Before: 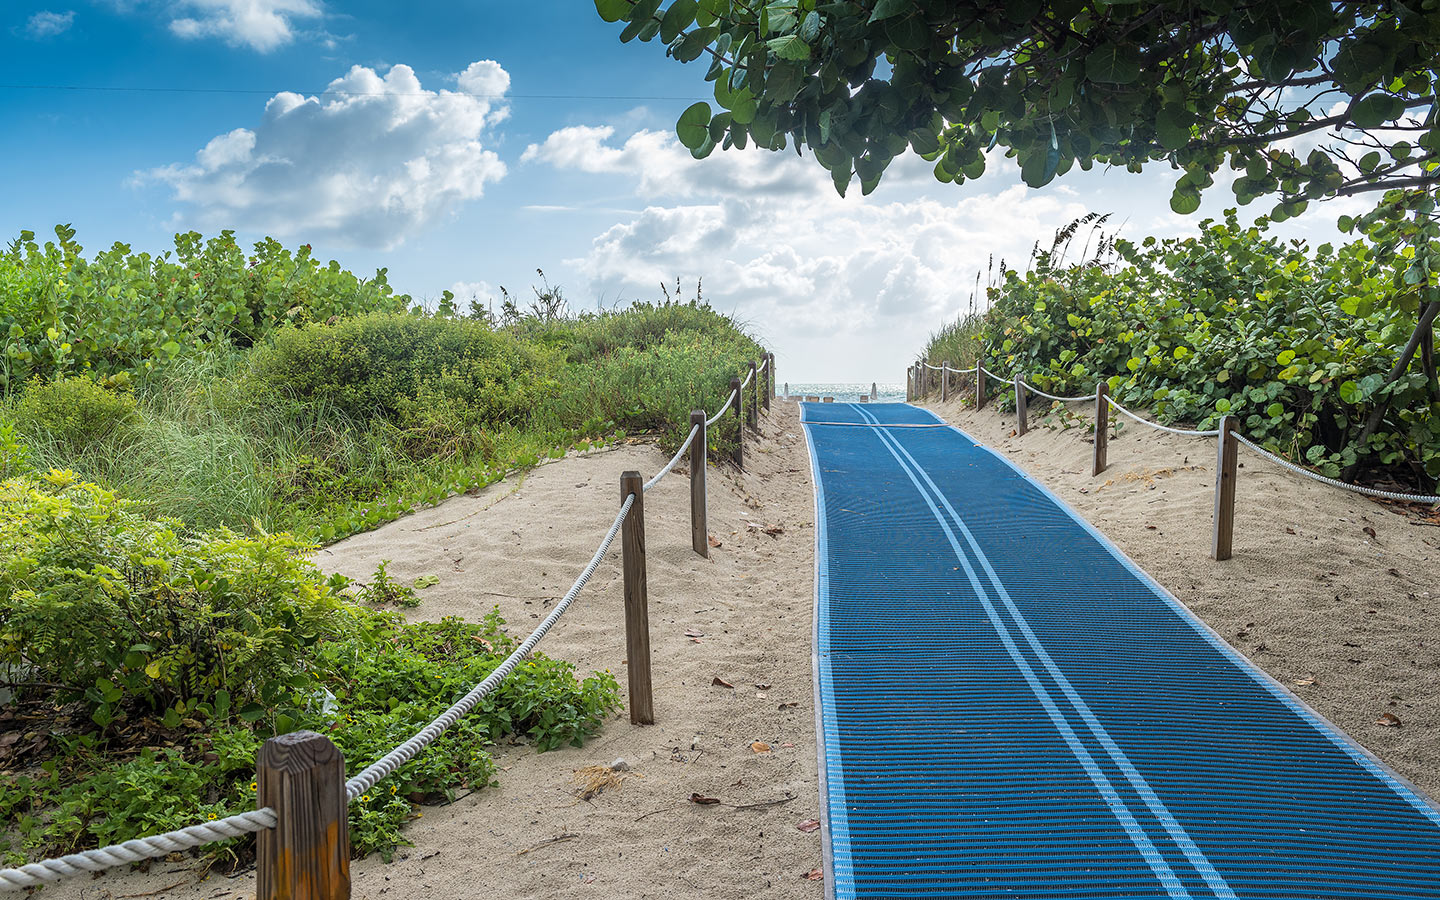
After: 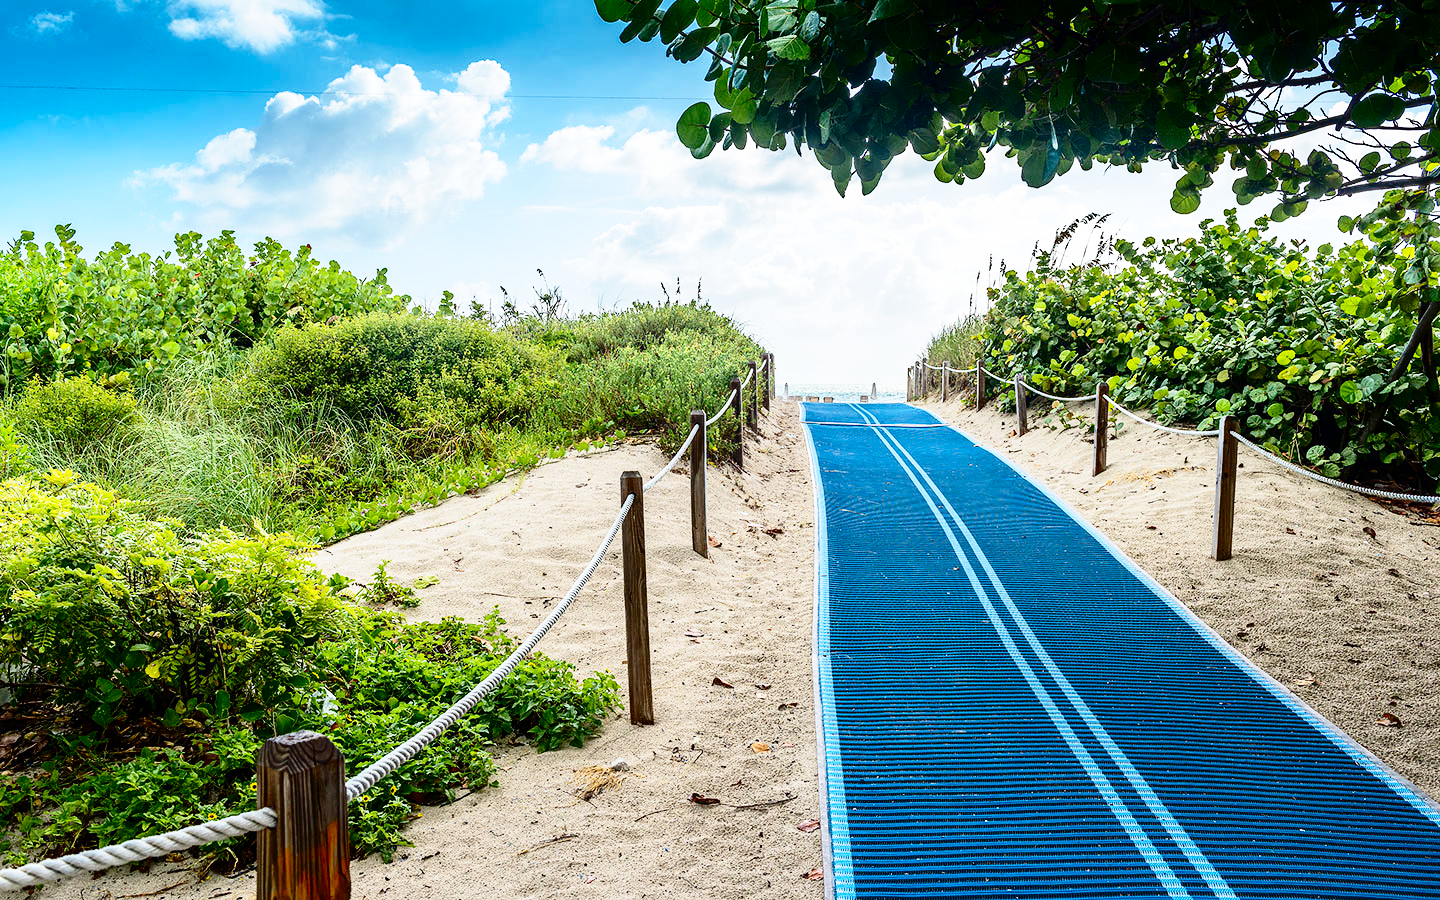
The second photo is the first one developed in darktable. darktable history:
base curve: curves: ch0 [(0, 0) (0.028, 0.03) (0.121, 0.232) (0.46, 0.748) (0.859, 0.968) (1, 1)], preserve colors none
contrast brightness saturation: contrast 0.216, brightness -0.194, saturation 0.232
